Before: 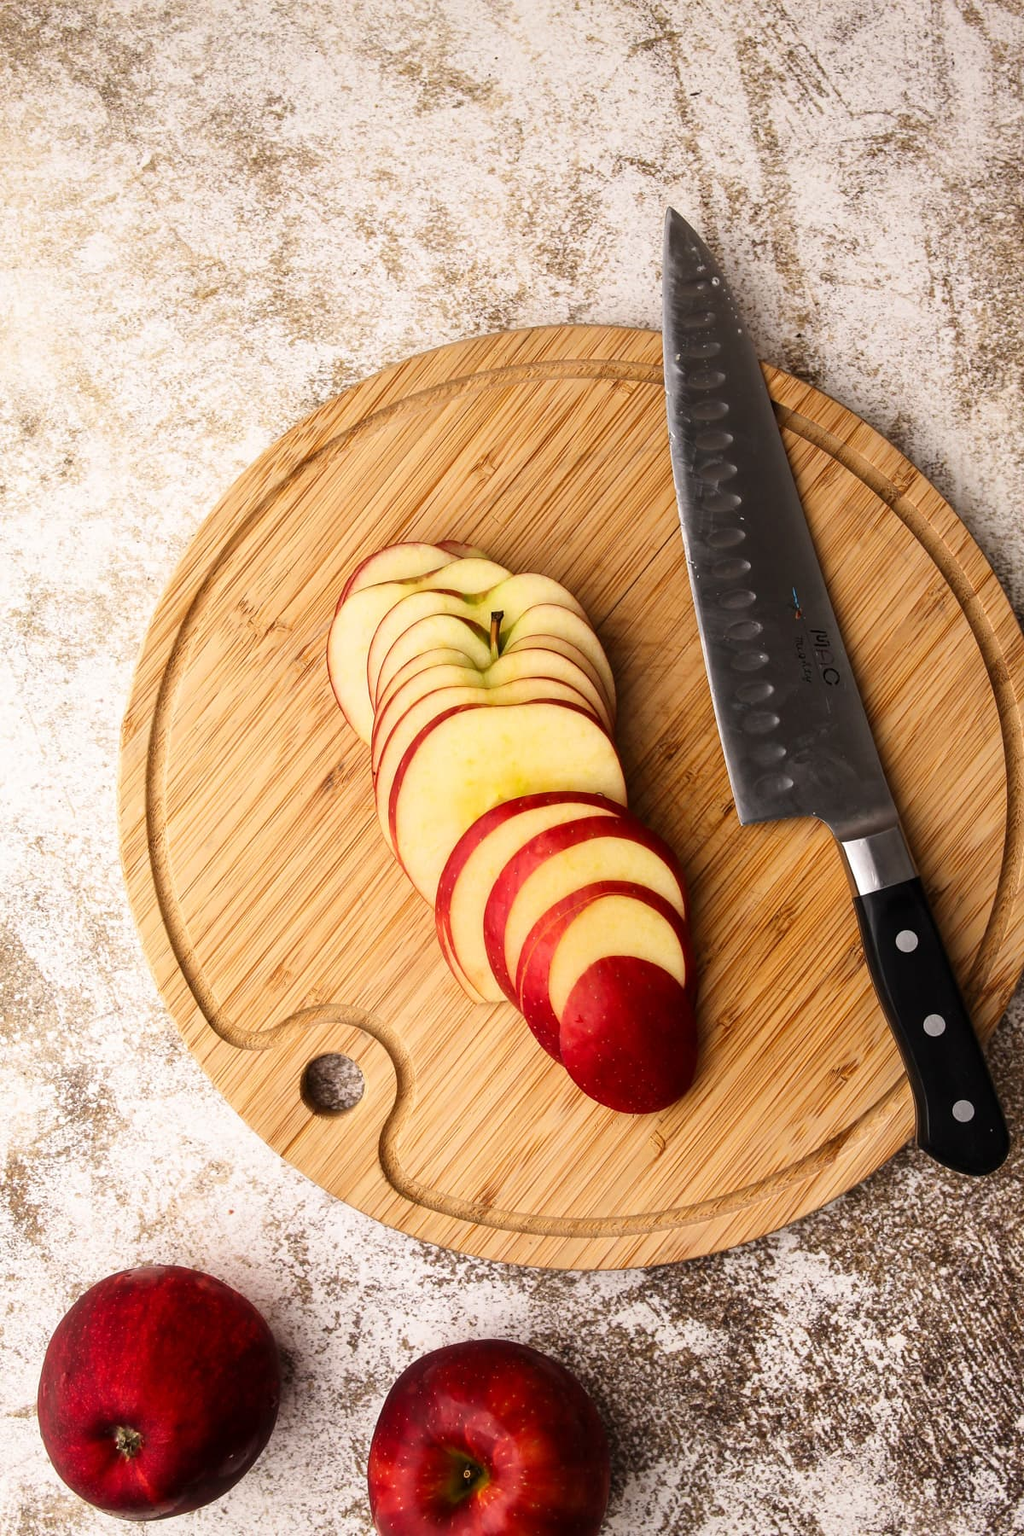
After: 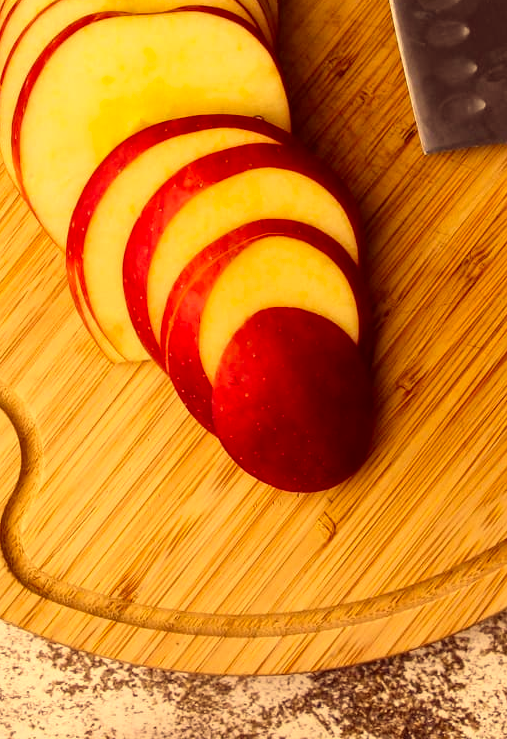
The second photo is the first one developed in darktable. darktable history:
crop: left 37.057%, top 45.219%, right 20.665%, bottom 13.718%
color correction: highlights a* 9.73, highlights b* 39.1, shadows a* 14.89, shadows b* 3.32
